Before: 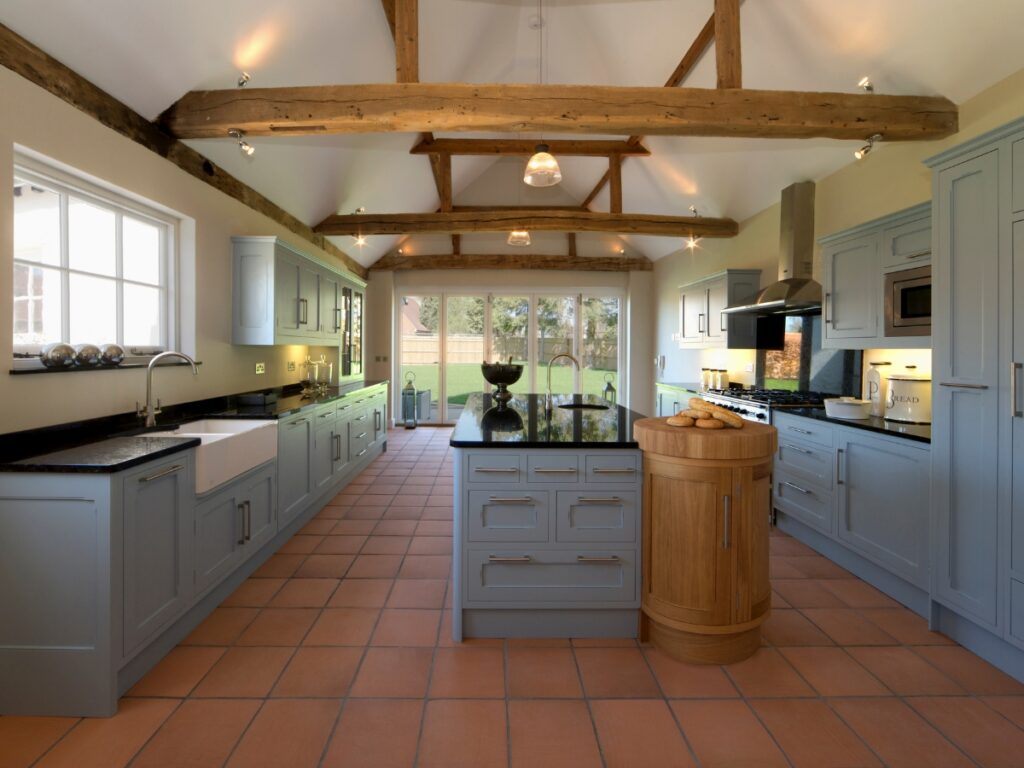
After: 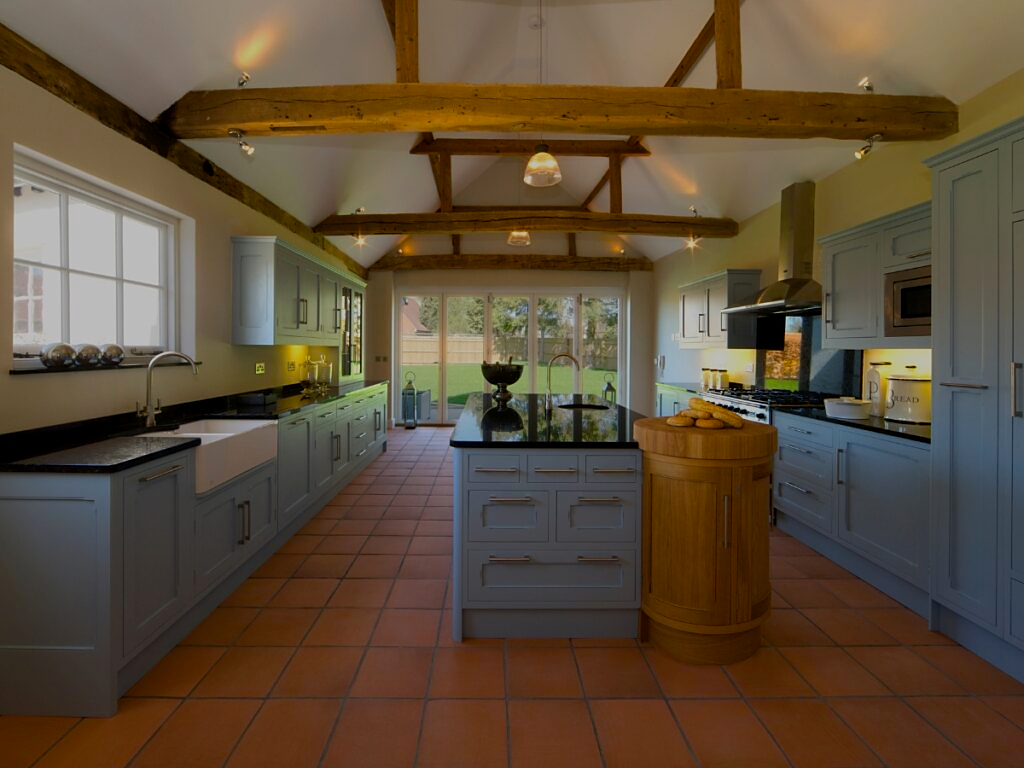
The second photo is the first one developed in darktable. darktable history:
color balance rgb: shadows lift › luminance -9.989%, linear chroma grading › global chroma 14.98%, perceptual saturation grading › global saturation 29.847%
exposure: exposure -0.935 EV, compensate highlight preservation false
sharpen: radius 0.98, amount 0.605
